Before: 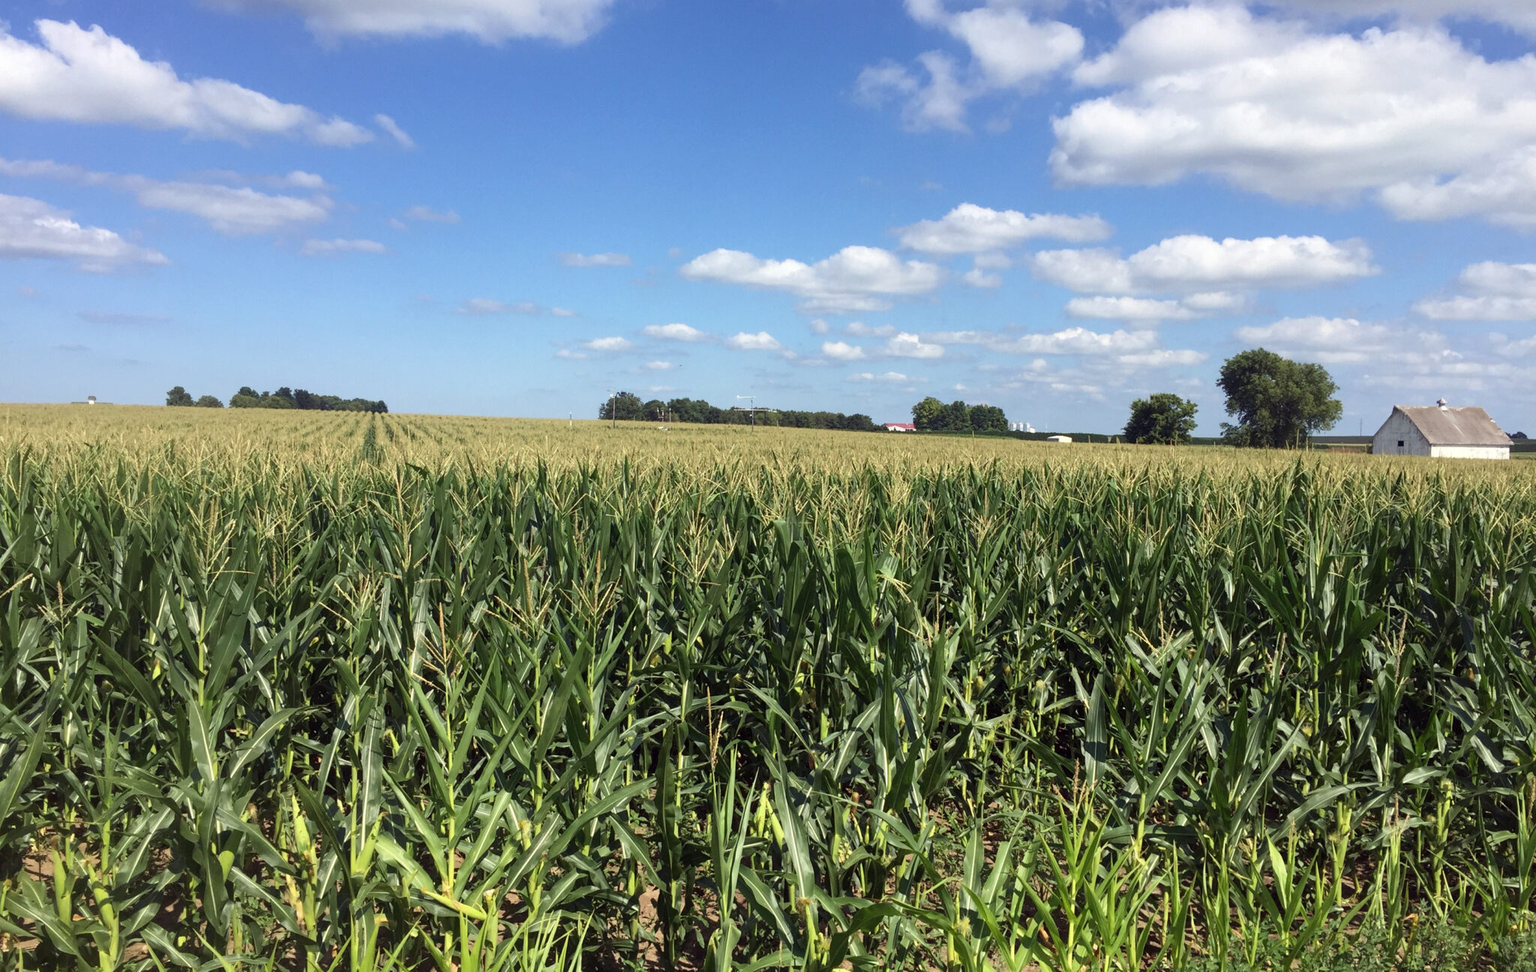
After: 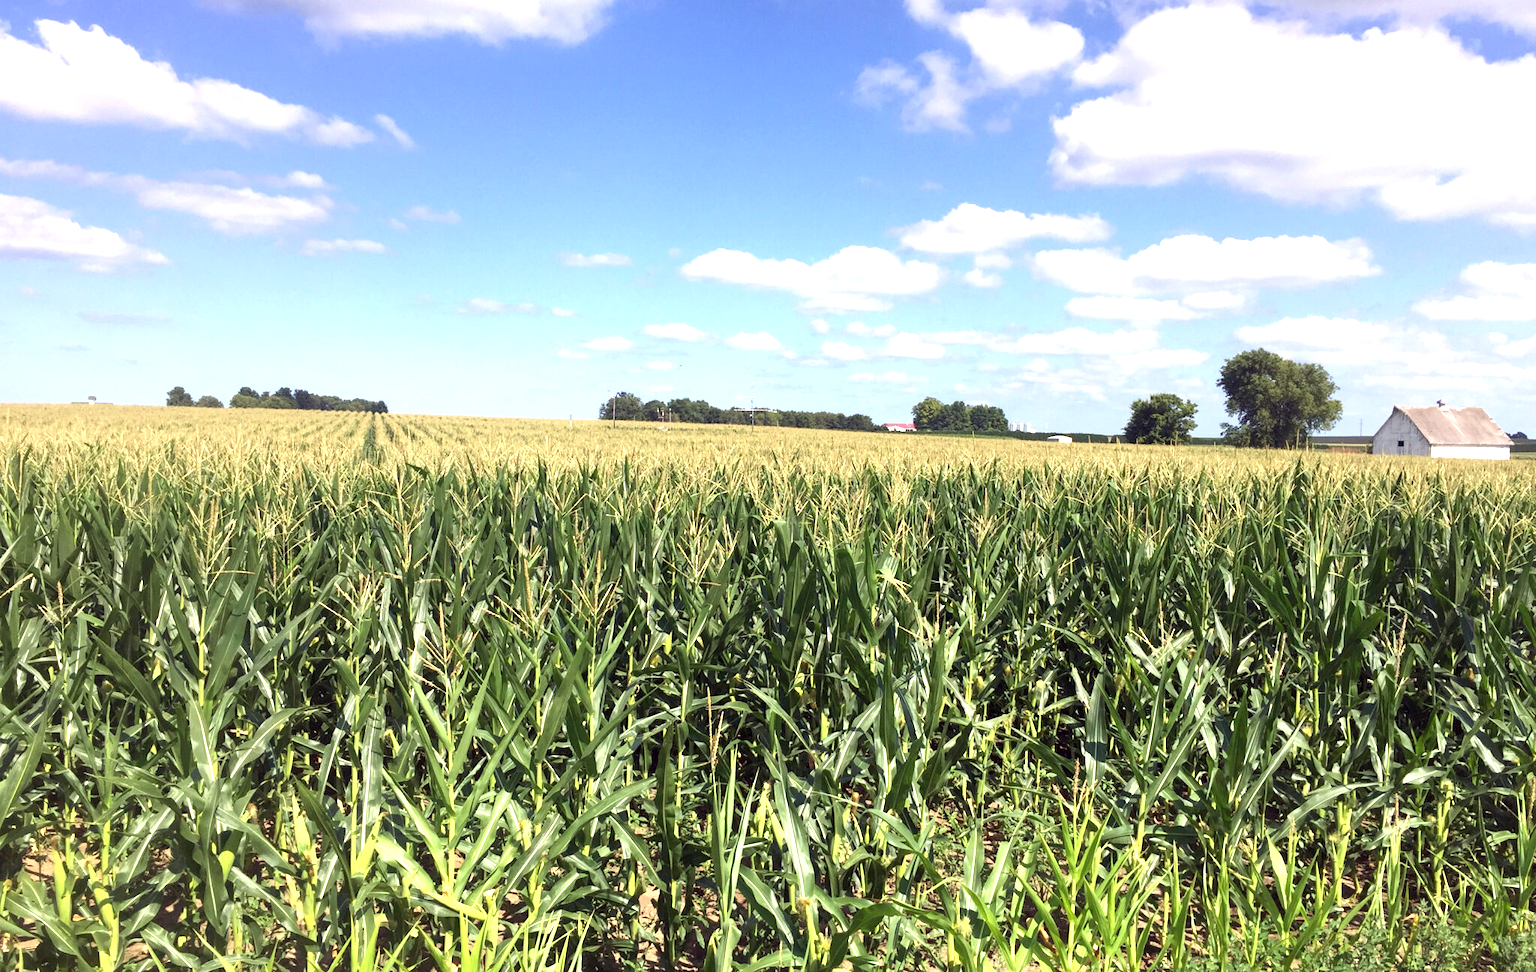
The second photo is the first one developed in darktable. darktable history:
exposure: black level correction 0.001, exposure 1.05 EV, compensate exposure bias true, compensate highlight preservation false
graduated density: density 0.38 EV, hardness 21%, rotation -6.11°, saturation 32%
